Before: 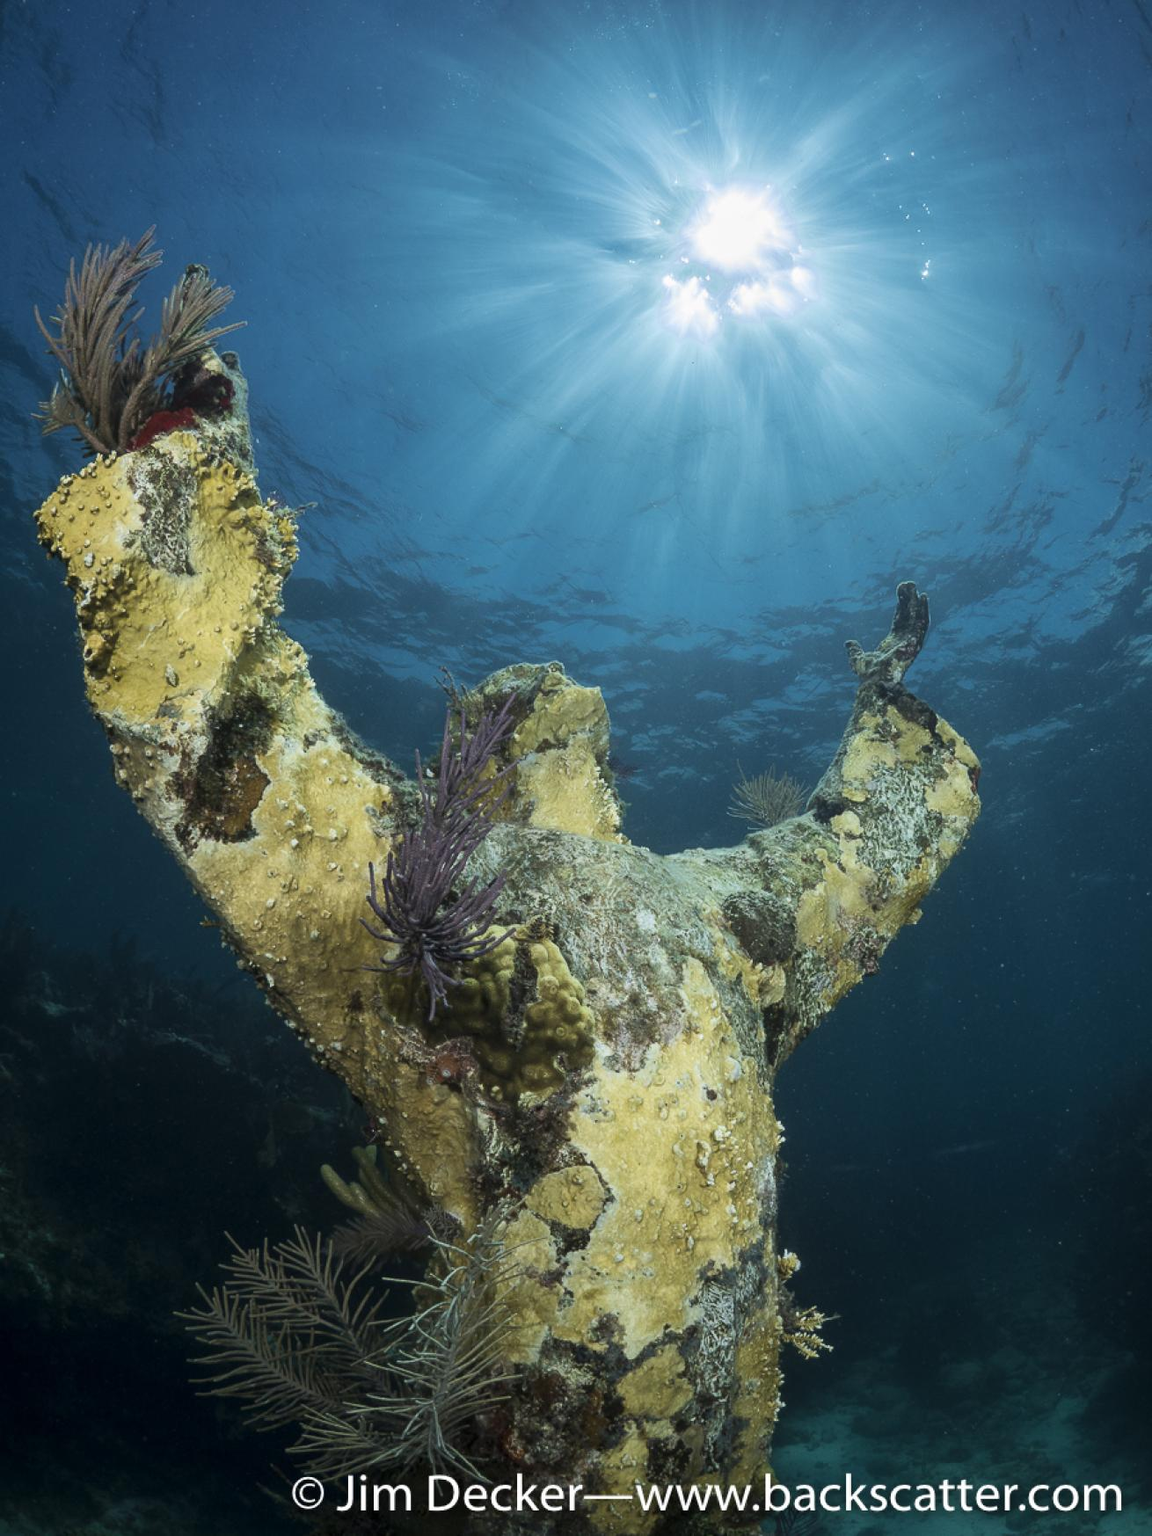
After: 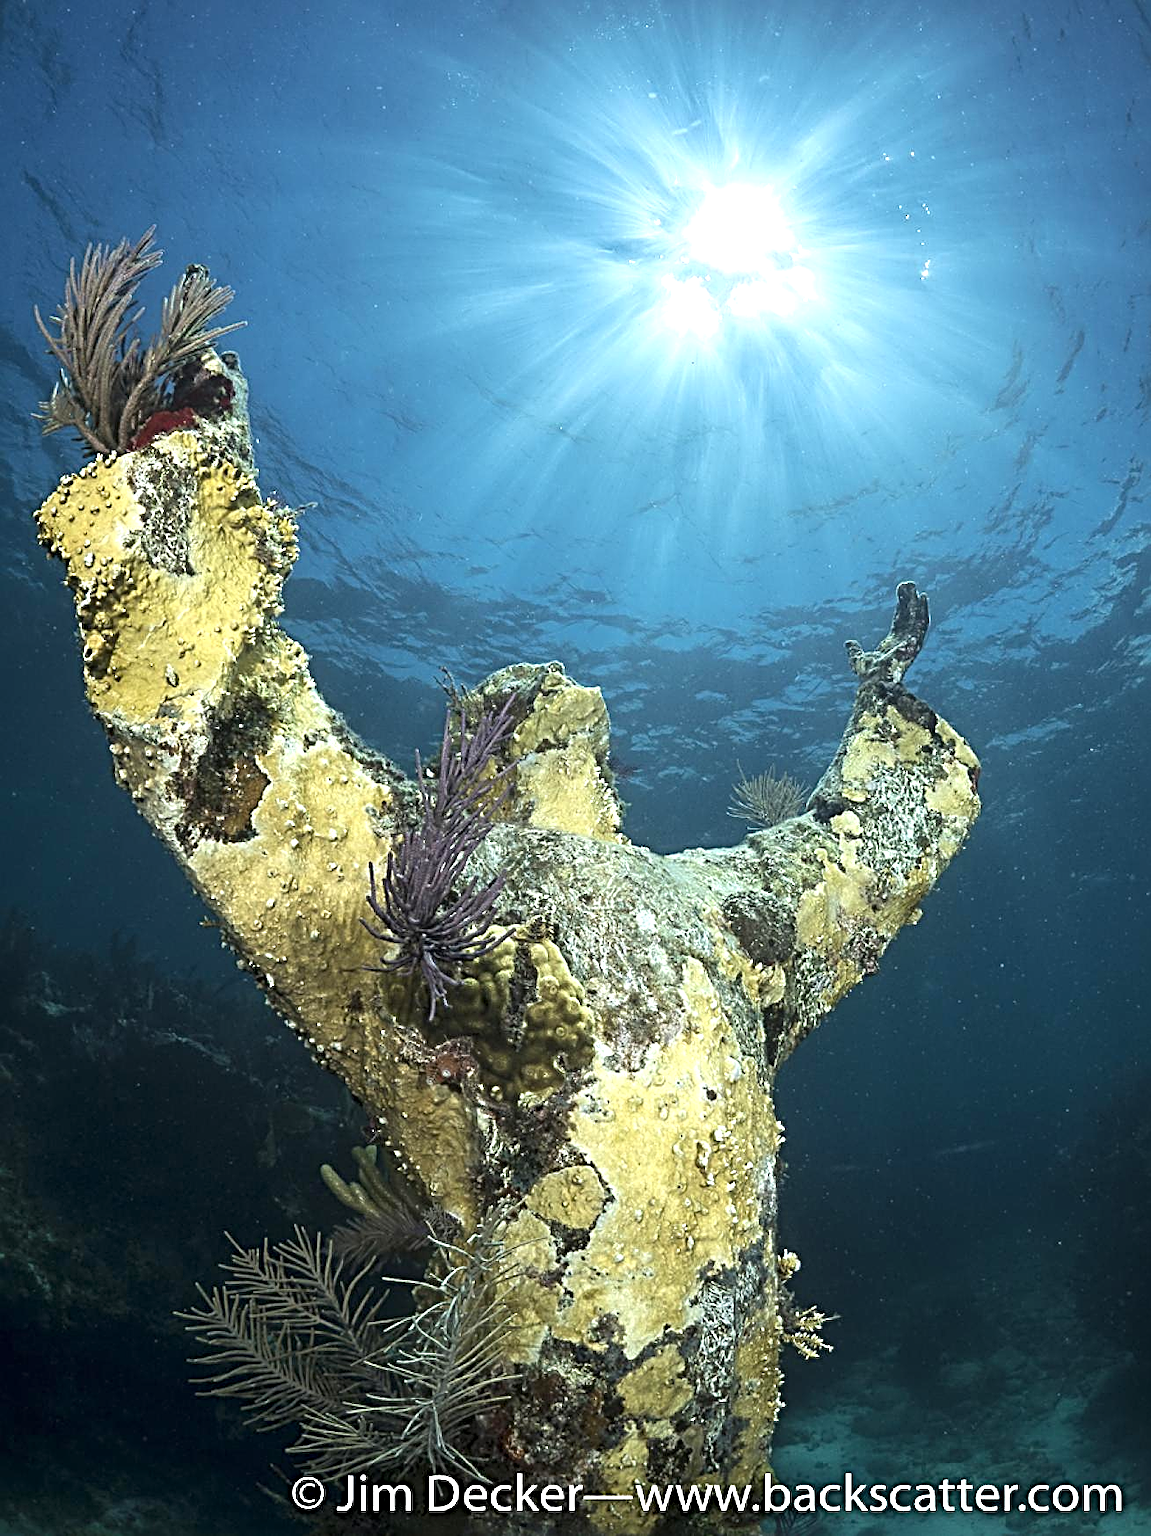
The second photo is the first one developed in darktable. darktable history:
exposure: exposure 0.721 EV, compensate highlight preservation false
sharpen: radius 3.721, amount 0.931
